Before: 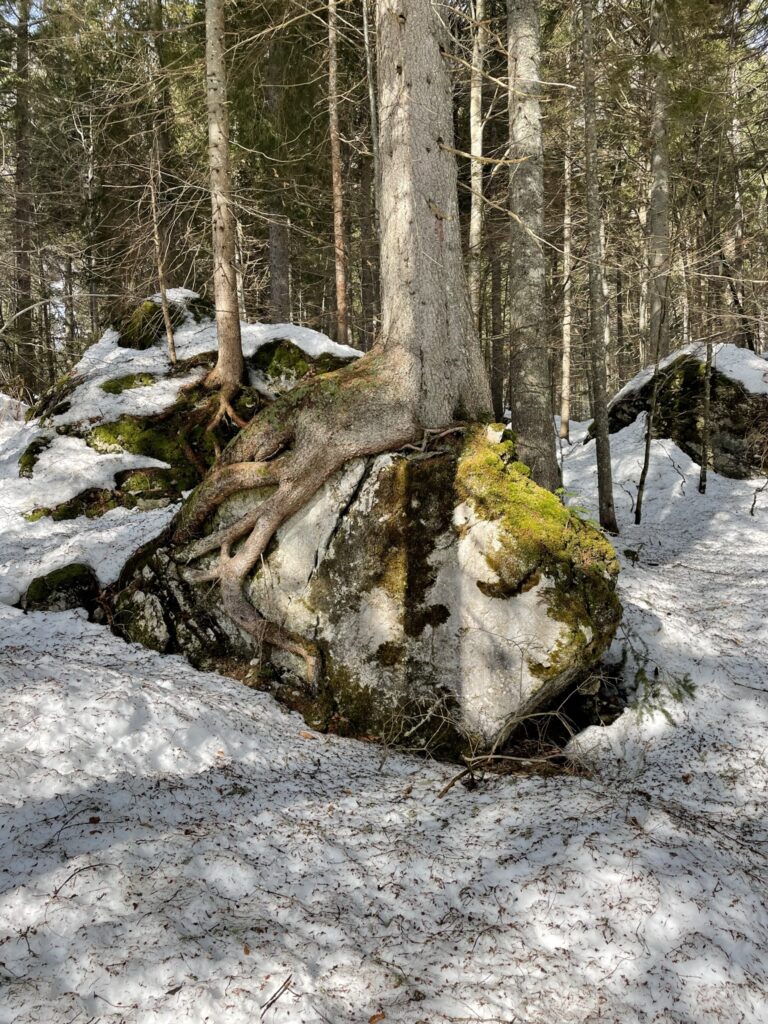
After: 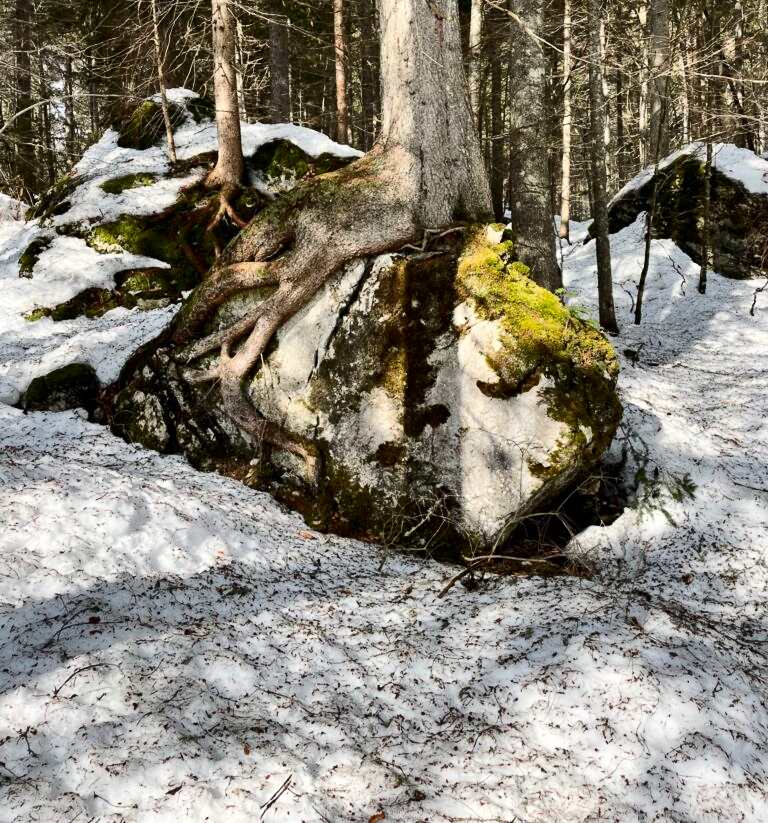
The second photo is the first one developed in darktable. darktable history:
crop and rotate: top 19.555%
contrast brightness saturation: contrast 0.29
